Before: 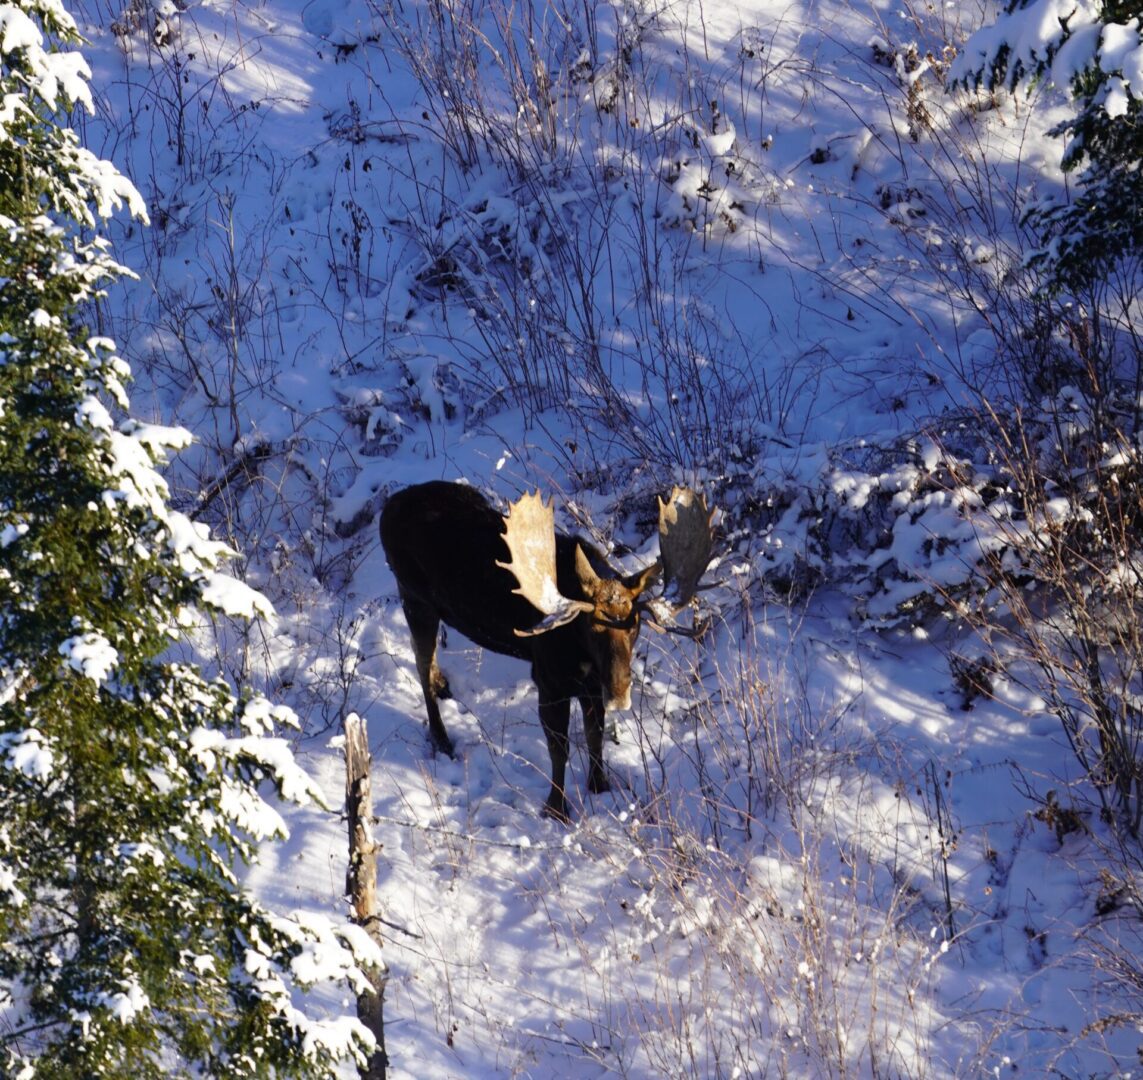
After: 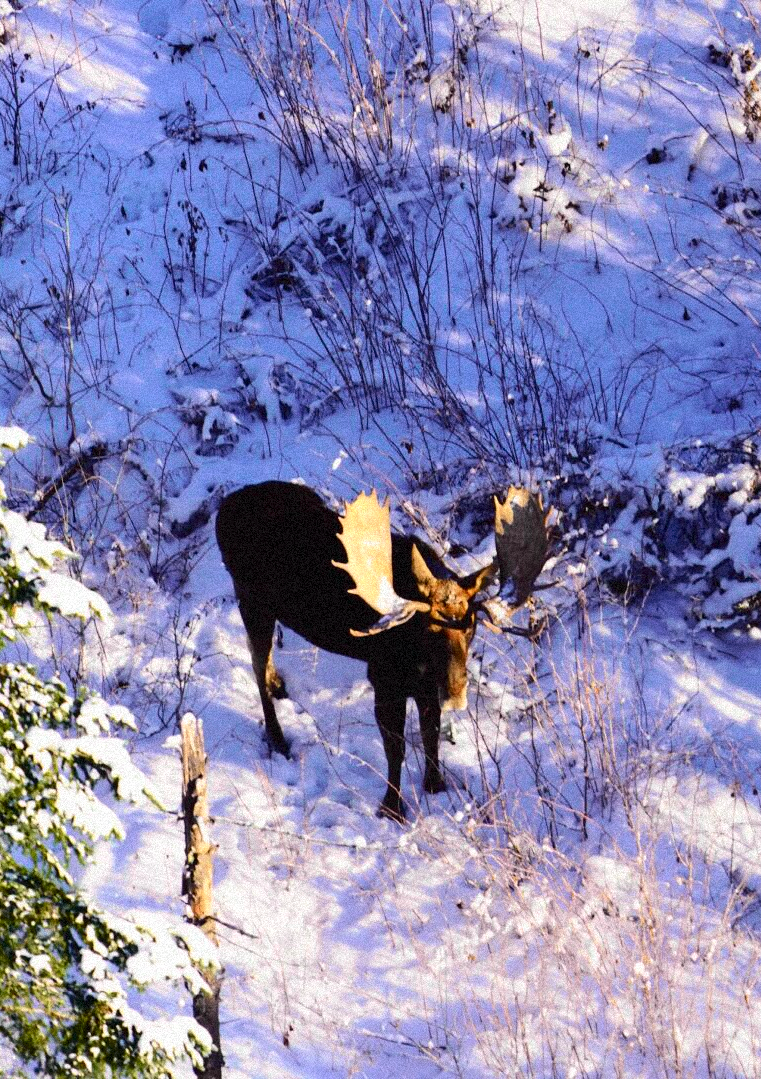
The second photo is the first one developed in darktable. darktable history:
grain: coarseness 9.38 ISO, strength 34.99%, mid-tones bias 0%
tone curve: curves: ch0 [(0, 0.014) (0.12, 0.096) (0.386, 0.49) (0.54, 0.684) (0.751, 0.855) (0.89, 0.943) (0.998, 0.989)]; ch1 [(0, 0) (0.133, 0.099) (0.437, 0.41) (0.5, 0.5) (0.517, 0.536) (0.548, 0.575) (0.582, 0.631) (0.627, 0.688) (0.836, 0.868) (1, 1)]; ch2 [(0, 0) (0.374, 0.341) (0.456, 0.443) (0.478, 0.49) (0.501, 0.5) (0.528, 0.538) (0.55, 0.6) (0.572, 0.63) (0.702, 0.765) (1, 1)], color space Lab, independent channels, preserve colors none
crop and rotate: left 14.436%, right 18.898%
